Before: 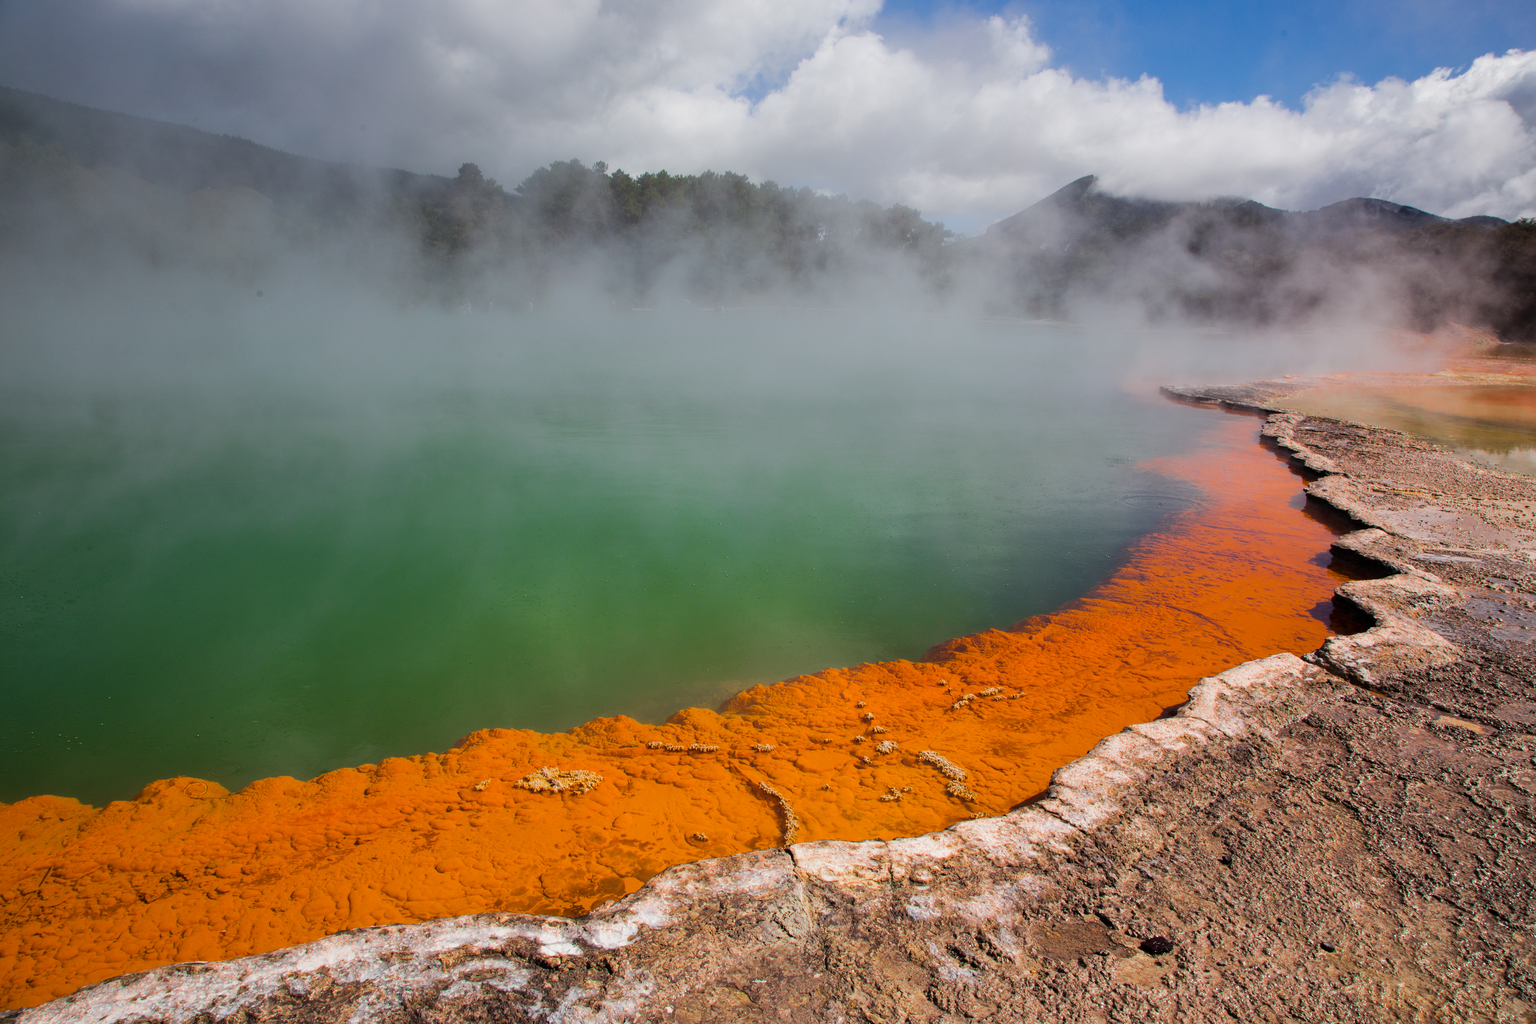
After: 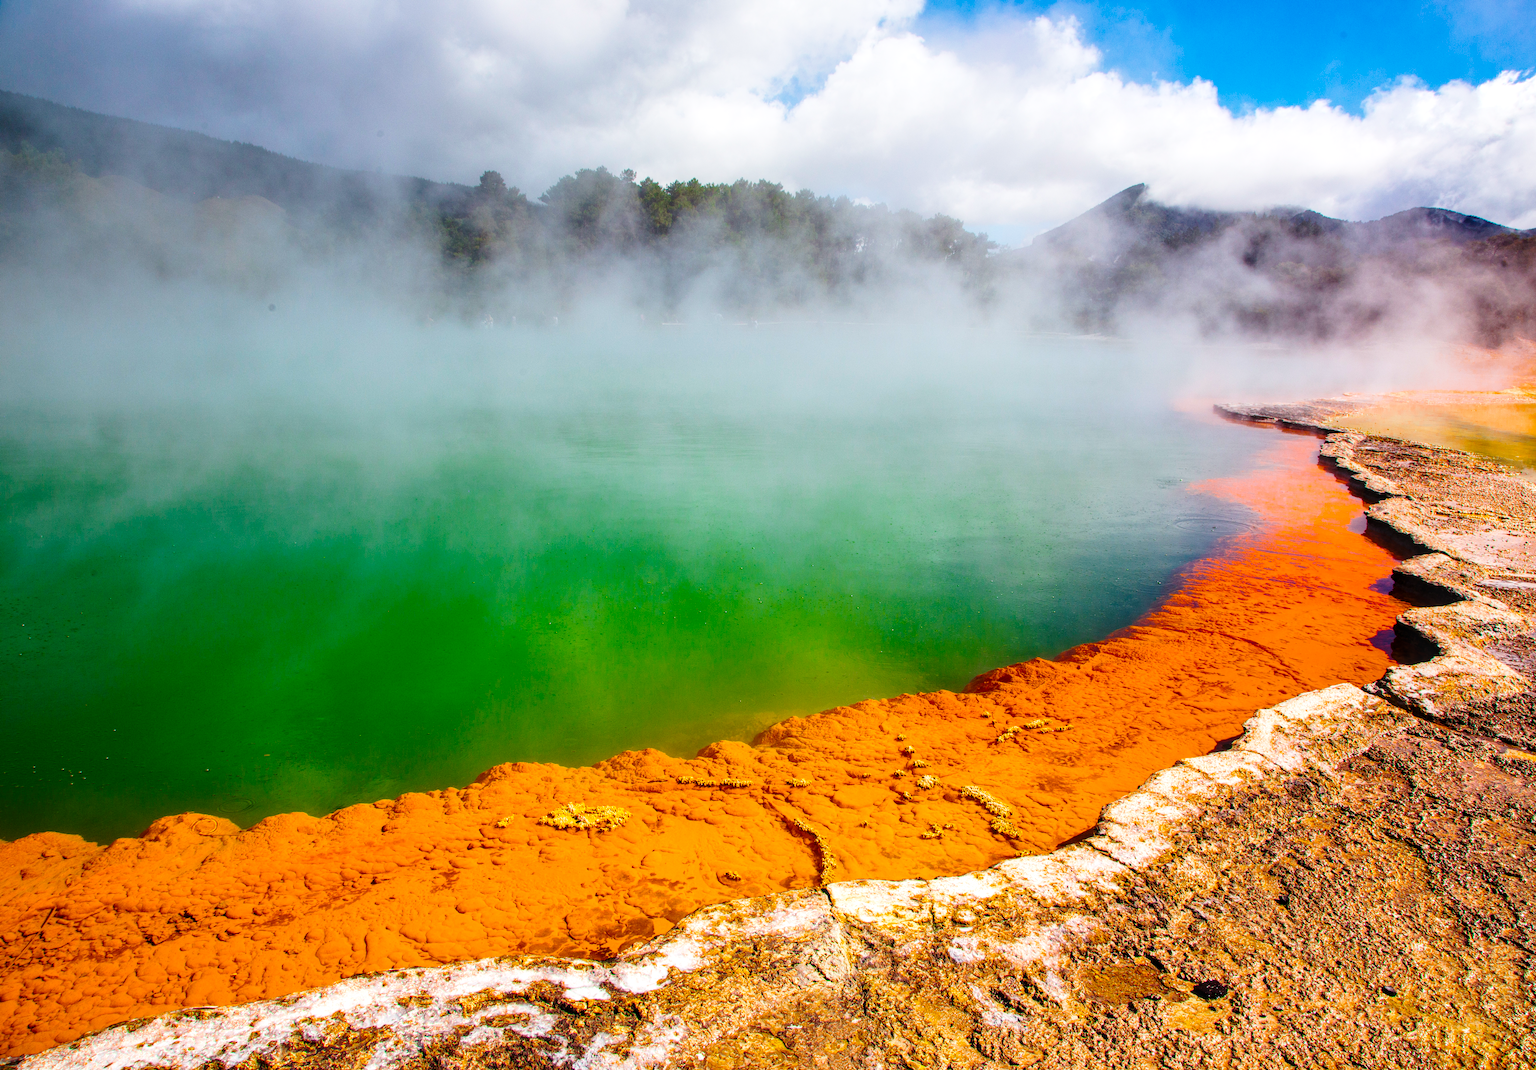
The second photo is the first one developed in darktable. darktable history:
local contrast: detail 130%
base curve: curves: ch0 [(0, 0) (0.028, 0.03) (0.121, 0.232) (0.46, 0.748) (0.859, 0.968) (1, 1)], preserve colors none
crop: right 4.394%, bottom 0.017%
sharpen: radius 2.913, amount 0.884, threshold 47.186
color balance rgb: shadows lift › luminance -19.6%, perceptual saturation grading › global saturation 28.272%, perceptual saturation grading › mid-tones 12.691%, perceptual saturation grading › shadows 9.173%, global vibrance 39.723%
